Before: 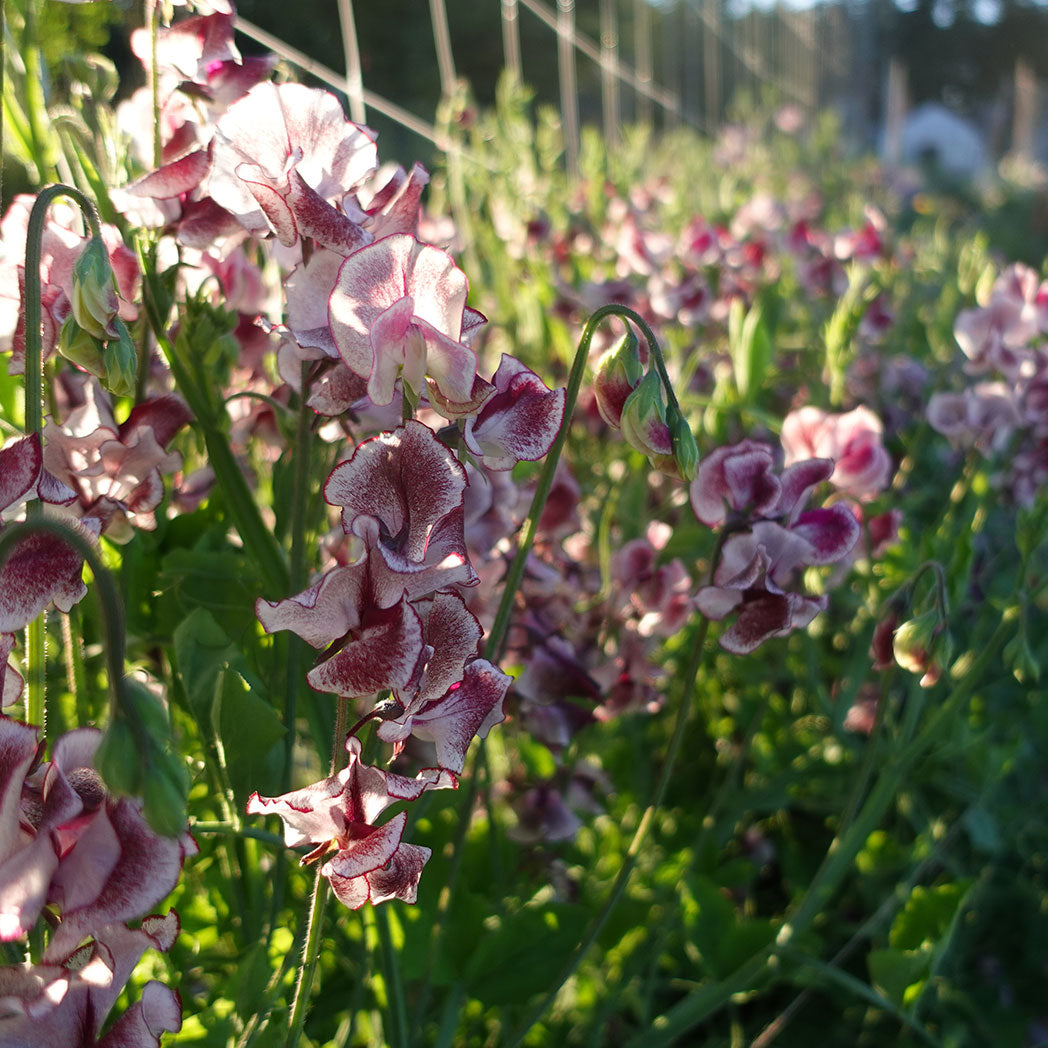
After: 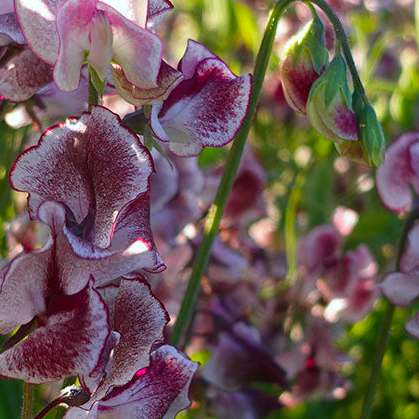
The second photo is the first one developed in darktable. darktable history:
white balance: red 0.967, blue 1.049
crop: left 30%, top 30%, right 30%, bottom 30%
color balance rgb: perceptual saturation grading › global saturation 20%, global vibrance 20%
